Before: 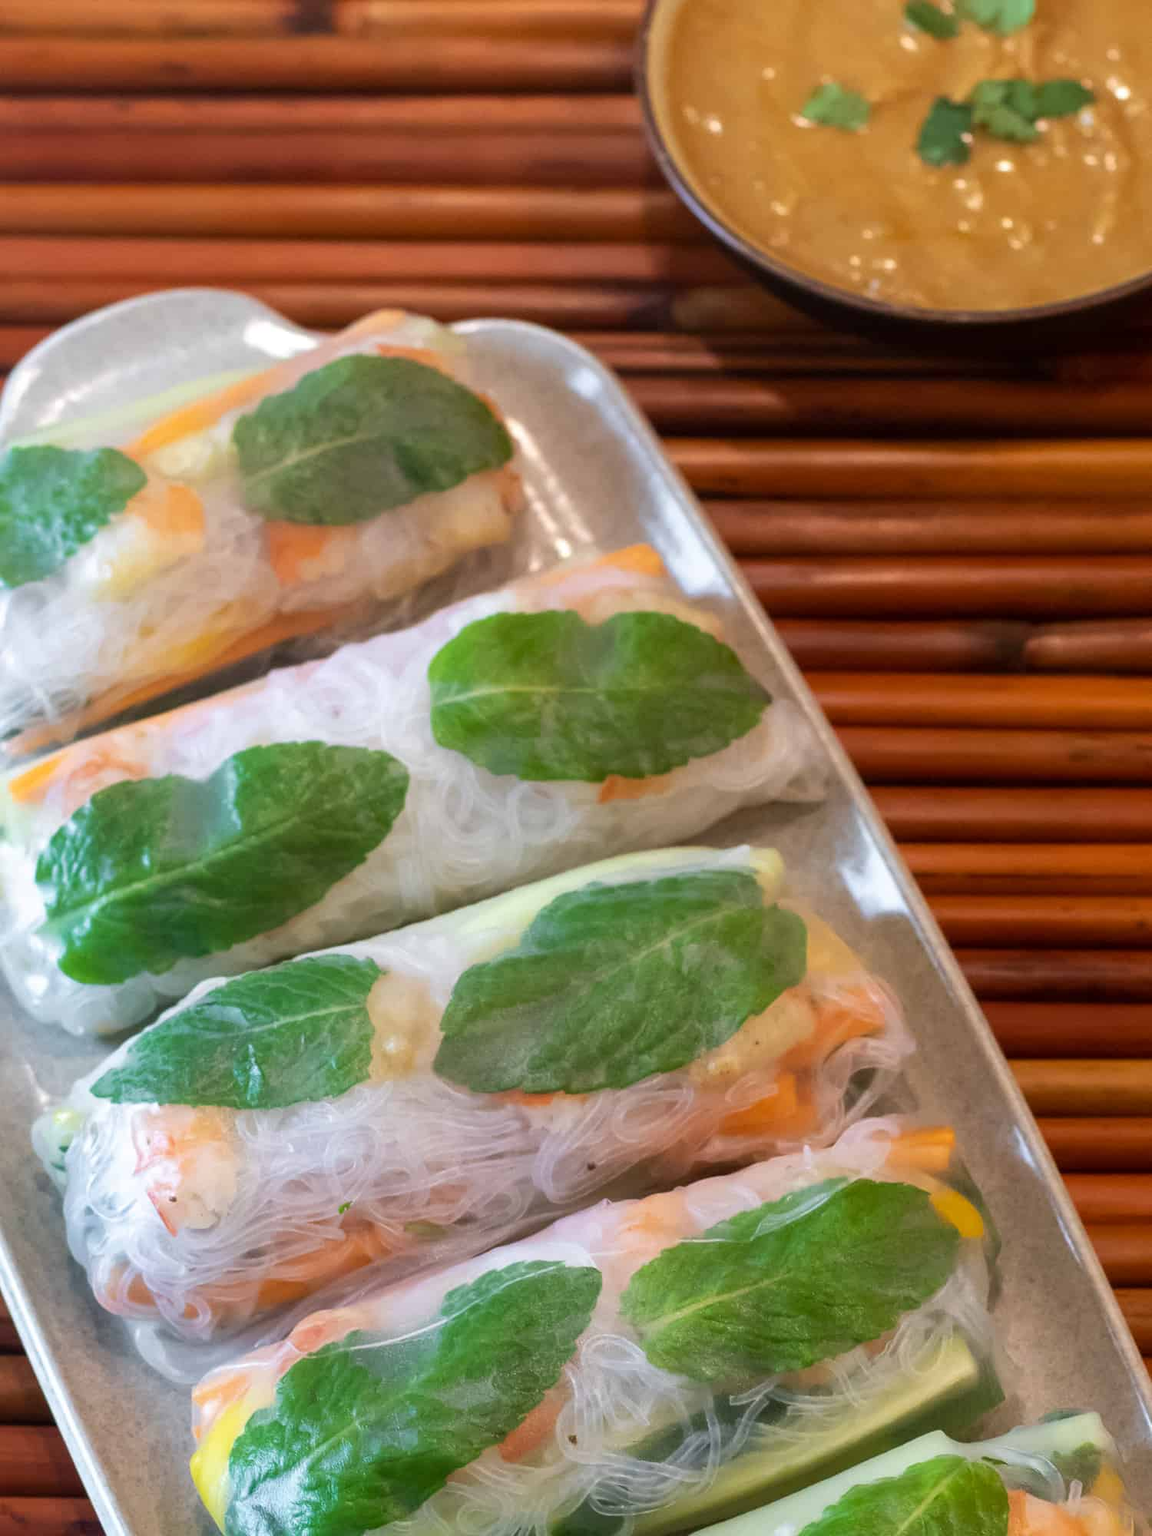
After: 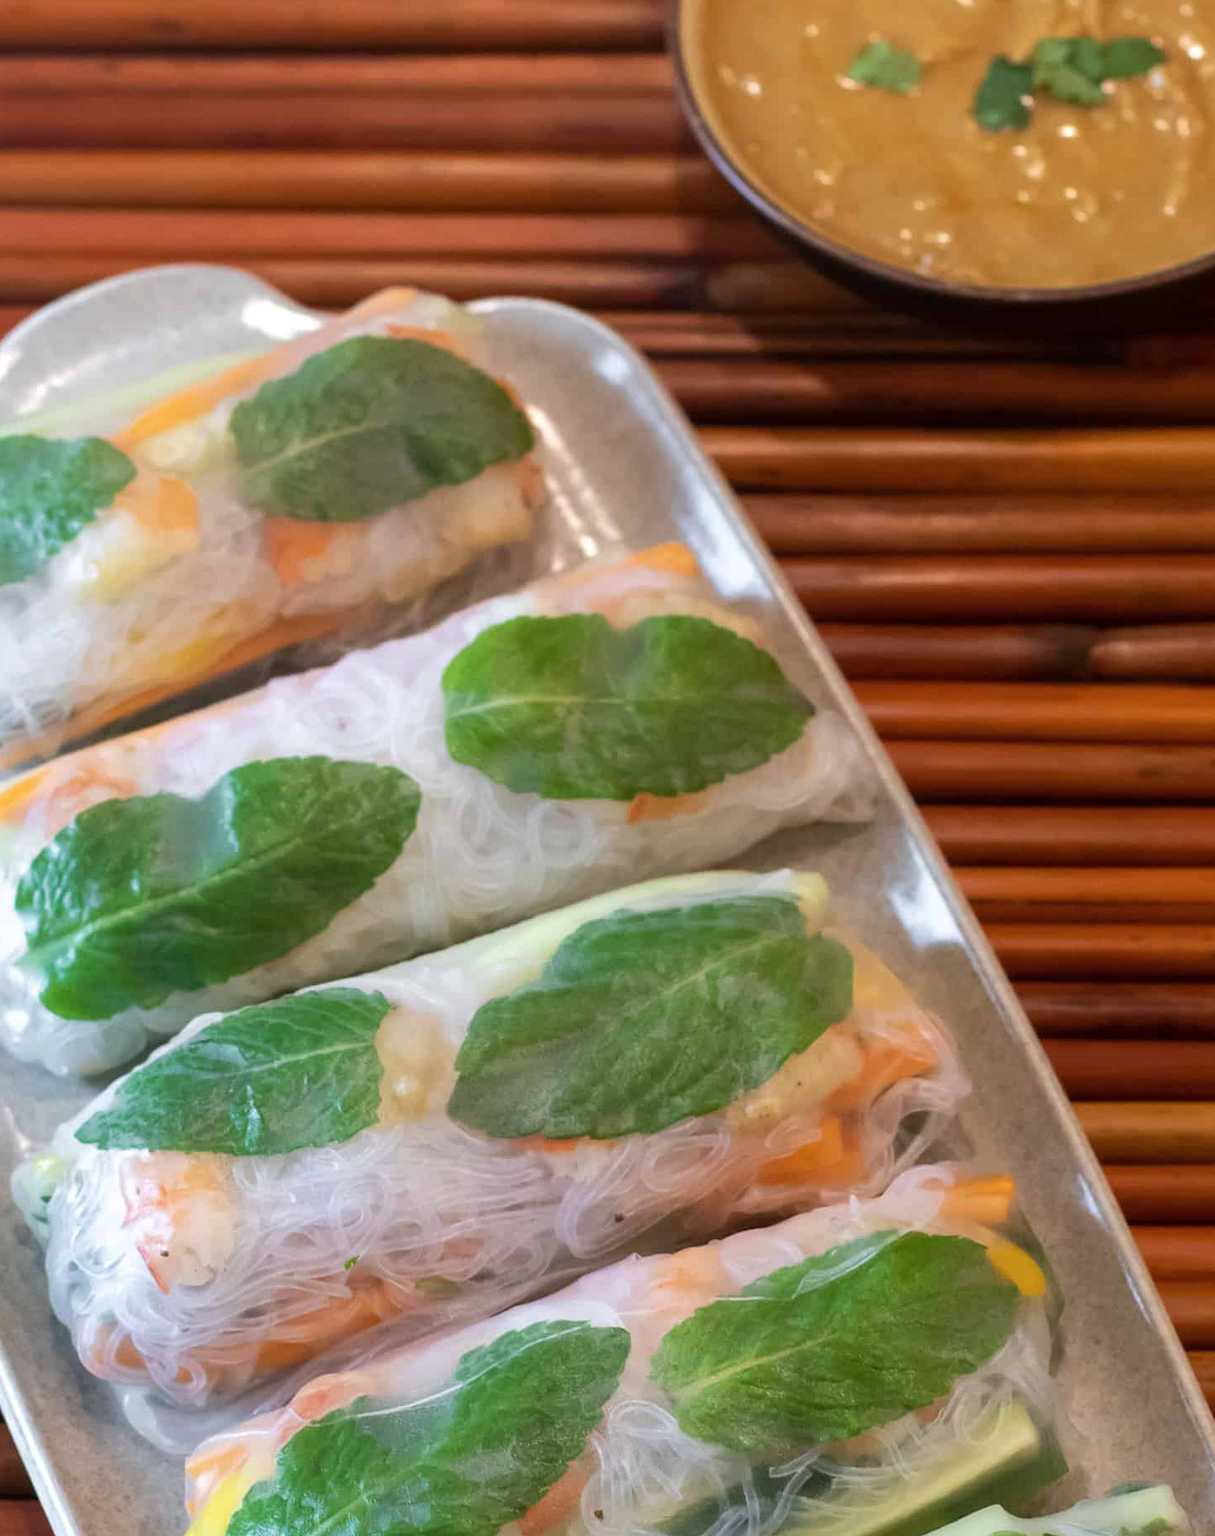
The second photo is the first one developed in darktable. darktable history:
contrast brightness saturation: saturation -0.051
crop: left 1.877%, top 2.972%, right 0.955%, bottom 4.94%
tone equalizer: edges refinement/feathering 500, mask exposure compensation -1.57 EV, preserve details no
